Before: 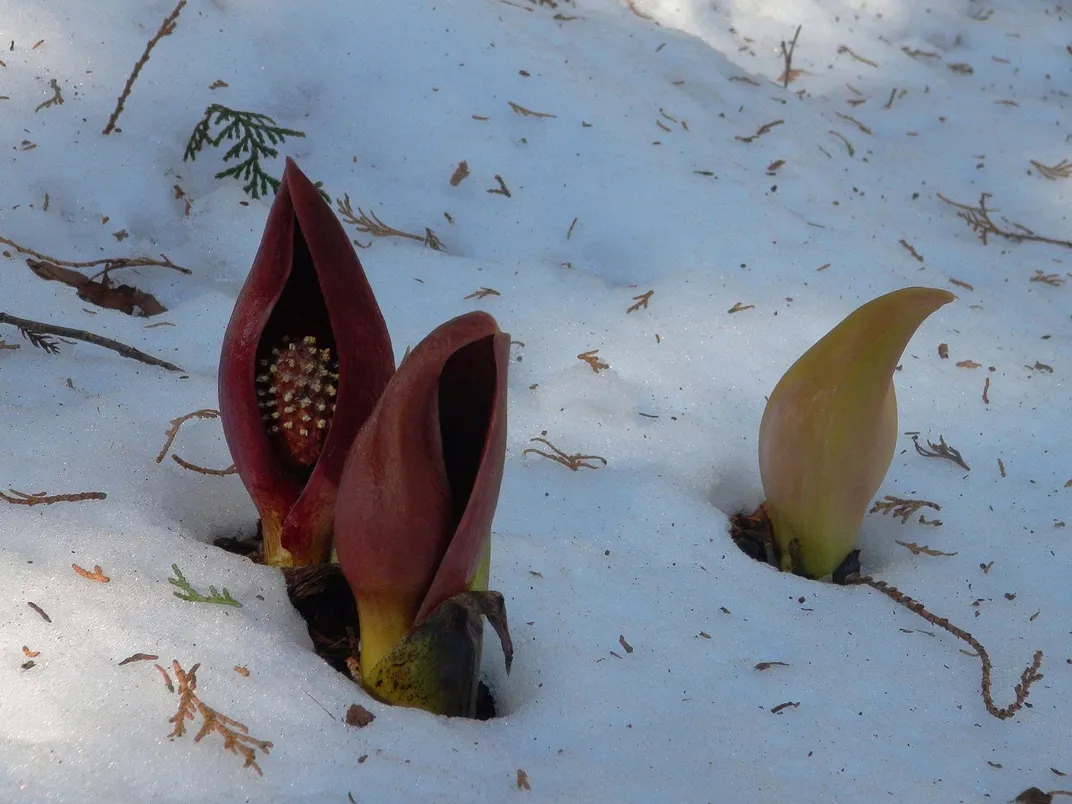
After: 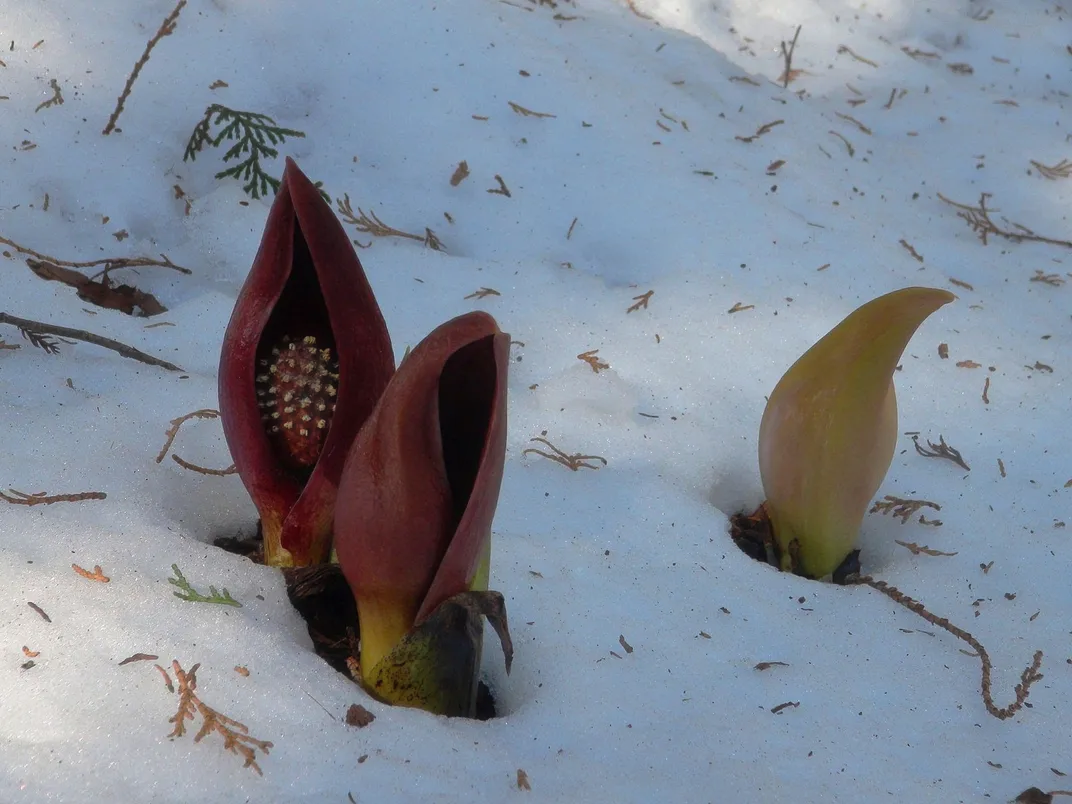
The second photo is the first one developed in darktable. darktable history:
haze removal: strength -0.056, compatibility mode true, adaptive false
